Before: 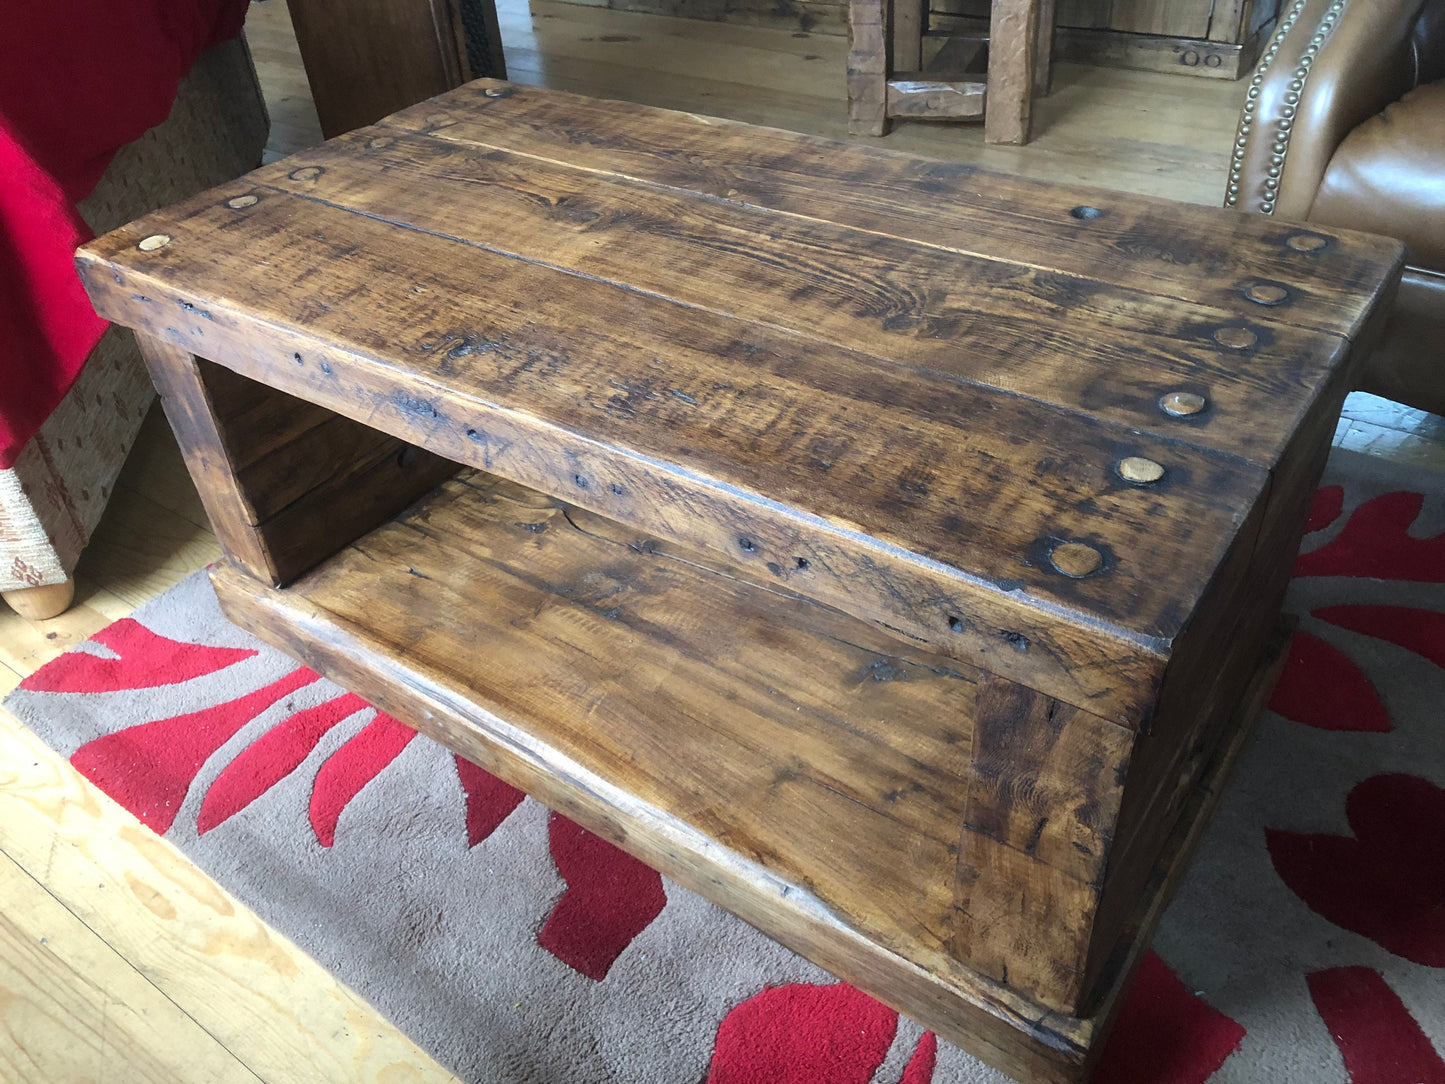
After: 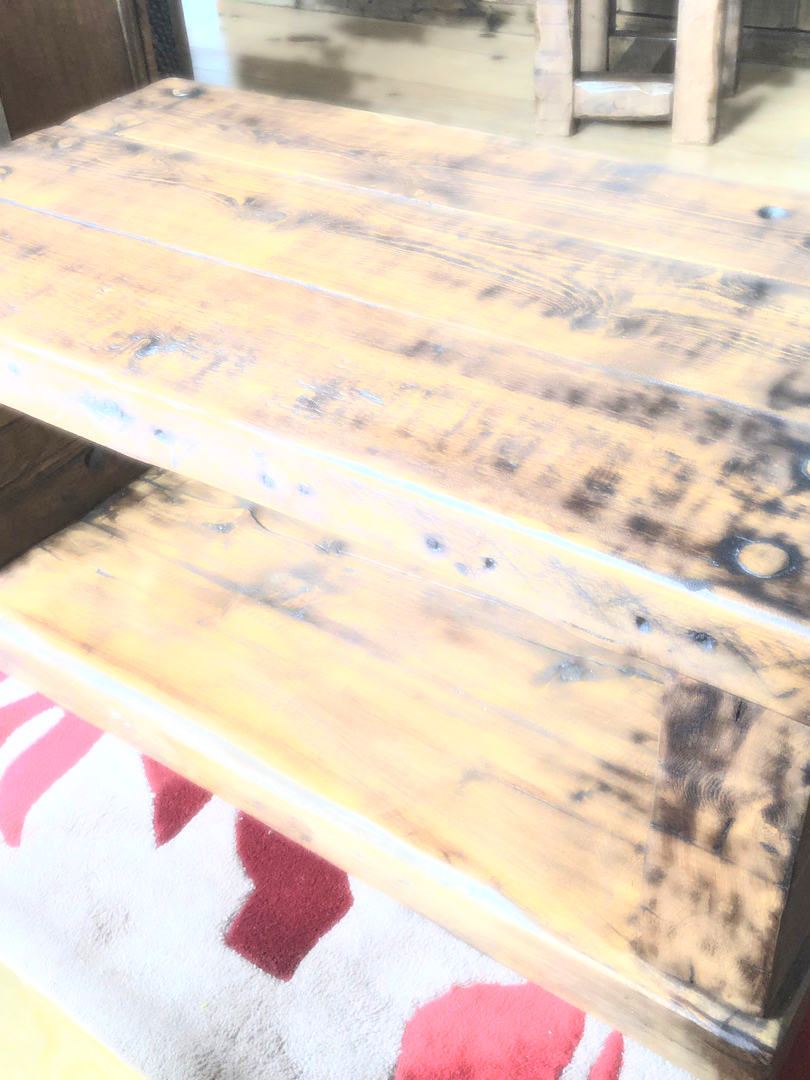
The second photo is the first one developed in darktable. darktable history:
contrast brightness saturation: contrast -0.15, brightness 0.05, saturation -0.12
exposure: exposure 1 EV, compensate highlight preservation false
bloom: size 0%, threshold 54.82%, strength 8.31%
crop: left 21.674%, right 22.086%
